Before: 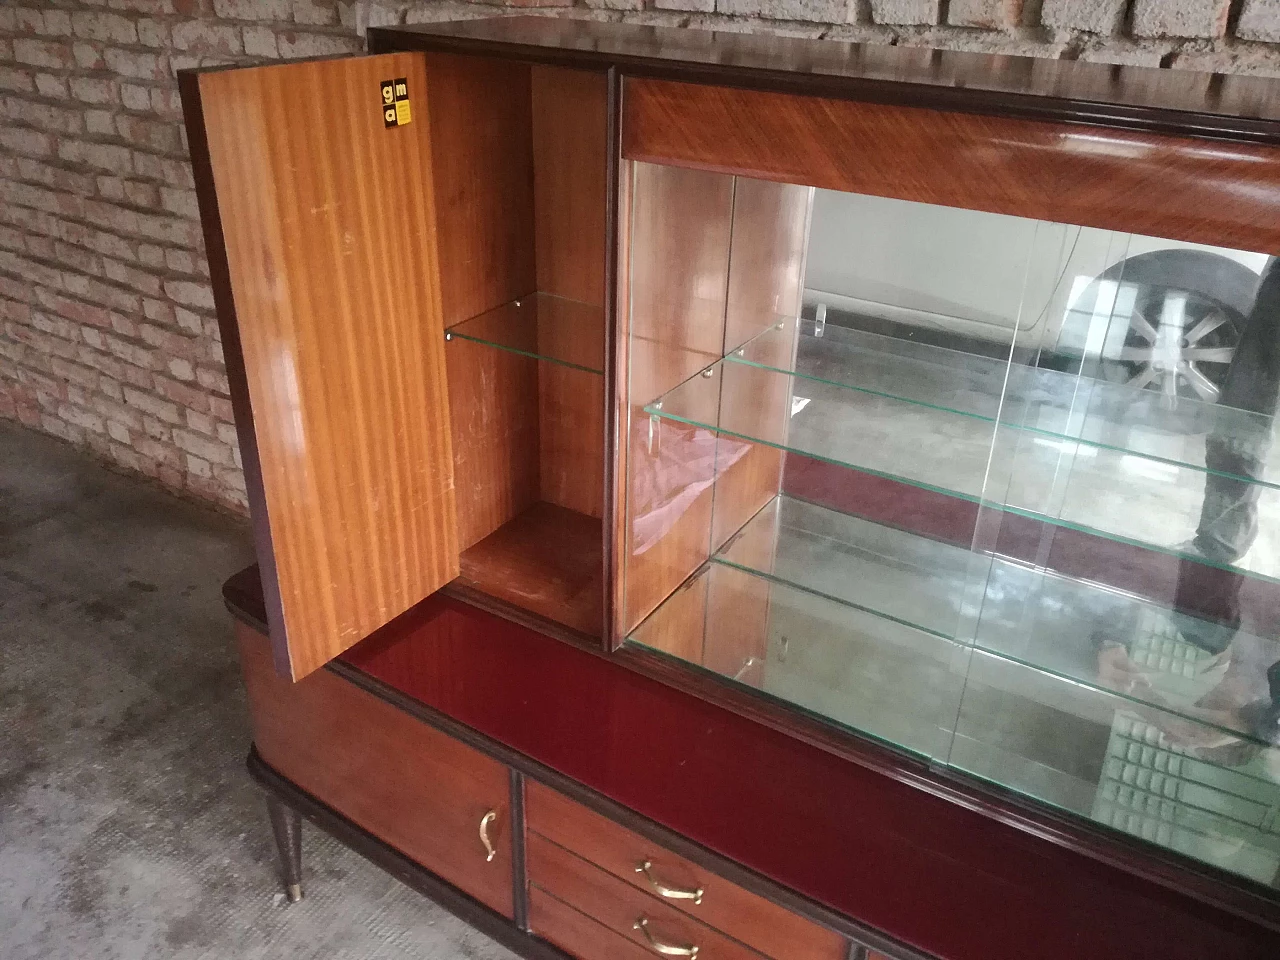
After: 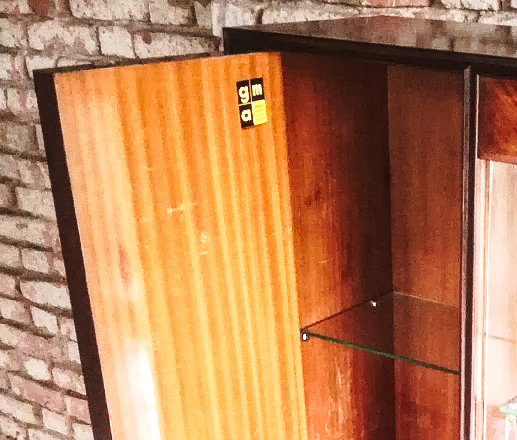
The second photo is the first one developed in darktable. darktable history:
local contrast: on, module defaults
crop and rotate: left 11.254%, top 0.065%, right 48.348%, bottom 54.036%
tone equalizer: -8 EV -0.765 EV, -7 EV -0.738 EV, -6 EV -0.609 EV, -5 EV -0.368 EV, -3 EV 0.404 EV, -2 EV 0.6 EV, -1 EV 0.692 EV, +0 EV 0.781 EV, edges refinement/feathering 500, mask exposure compensation -1.57 EV, preserve details no
exposure: black level correction 0, exposure 0.499 EV, compensate highlight preservation false
tone curve: curves: ch0 [(0, 0.028) (0.037, 0.05) (0.123, 0.114) (0.19, 0.176) (0.269, 0.27) (0.48, 0.57) (0.595, 0.695) (0.718, 0.823) (0.855, 0.913) (1, 0.982)]; ch1 [(0, 0) (0.243, 0.245) (0.422, 0.415) (0.493, 0.495) (0.508, 0.506) (0.536, 0.538) (0.569, 0.58) (0.611, 0.644) (0.769, 0.807) (1, 1)]; ch2 [(0, 0) (0.249, 0.216) (0.349, 0.321) (0.424, 0.442) (0.476, 0.483) (0.498, 0.499) (0.517, 0.519) (0.532, 0.547) (0.569, 0.608) (0.614, 0.661) (0.706, 0.75) (0.808, 0.809) (0.991, 0.968)], preserve colors none
